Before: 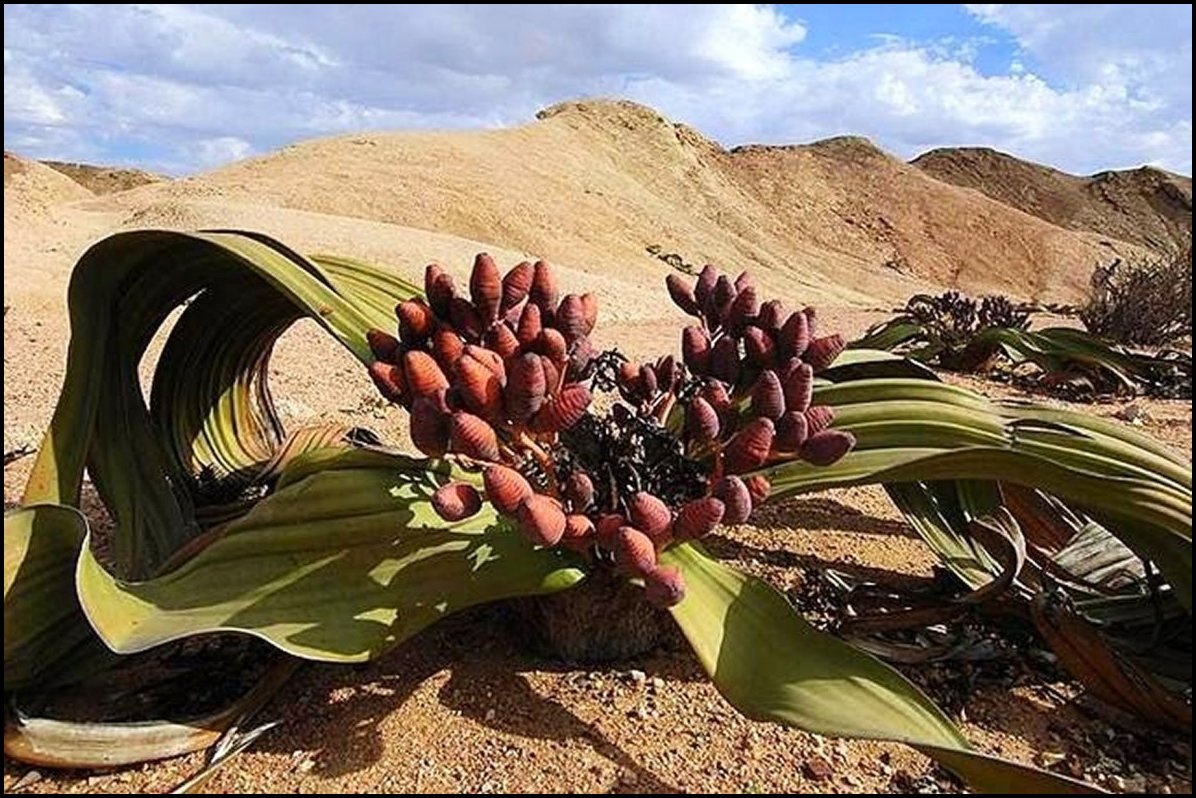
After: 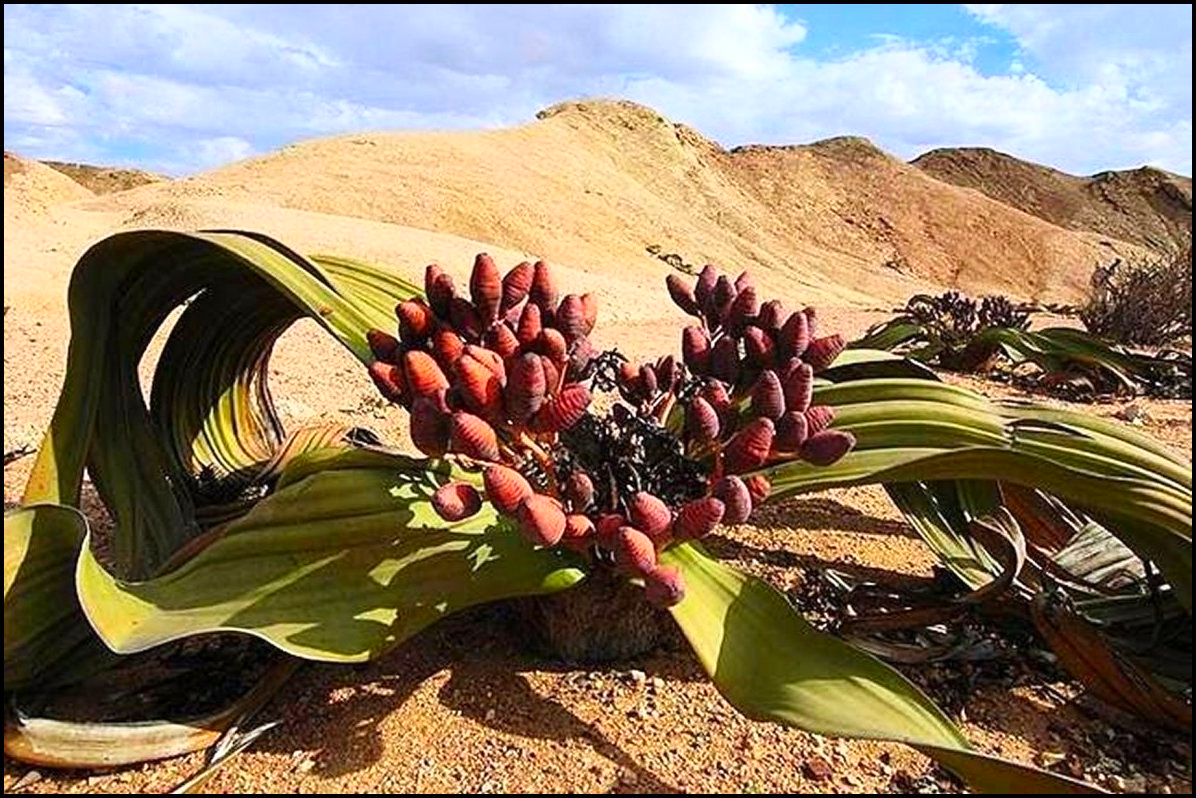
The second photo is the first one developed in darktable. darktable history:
color contrast: green-magenta contrast 1.2, blue-yellow contrast 1.2
base curve: curves: ch0 [(0, 0) (0.666, 0.806) (1, 1)]
